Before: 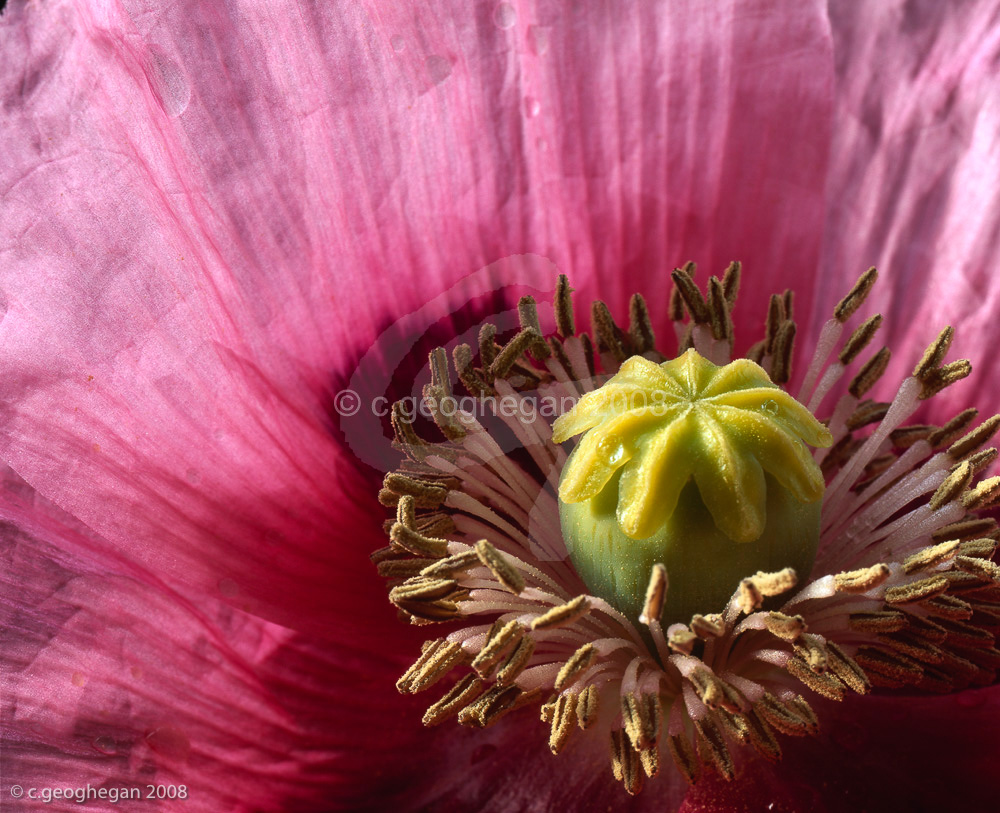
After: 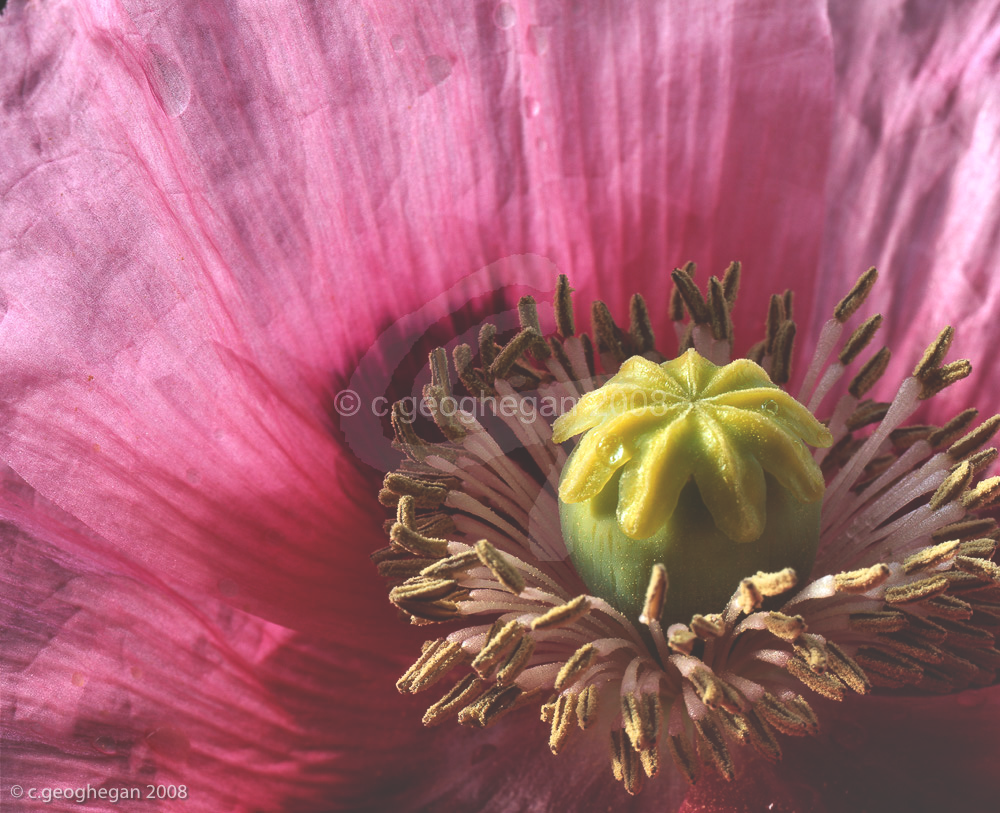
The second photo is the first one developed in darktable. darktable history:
shadows and highlights: white point adjustment 1, soften with gaussian
exposure: black level correction -0.028, compensate highlight preservation false
